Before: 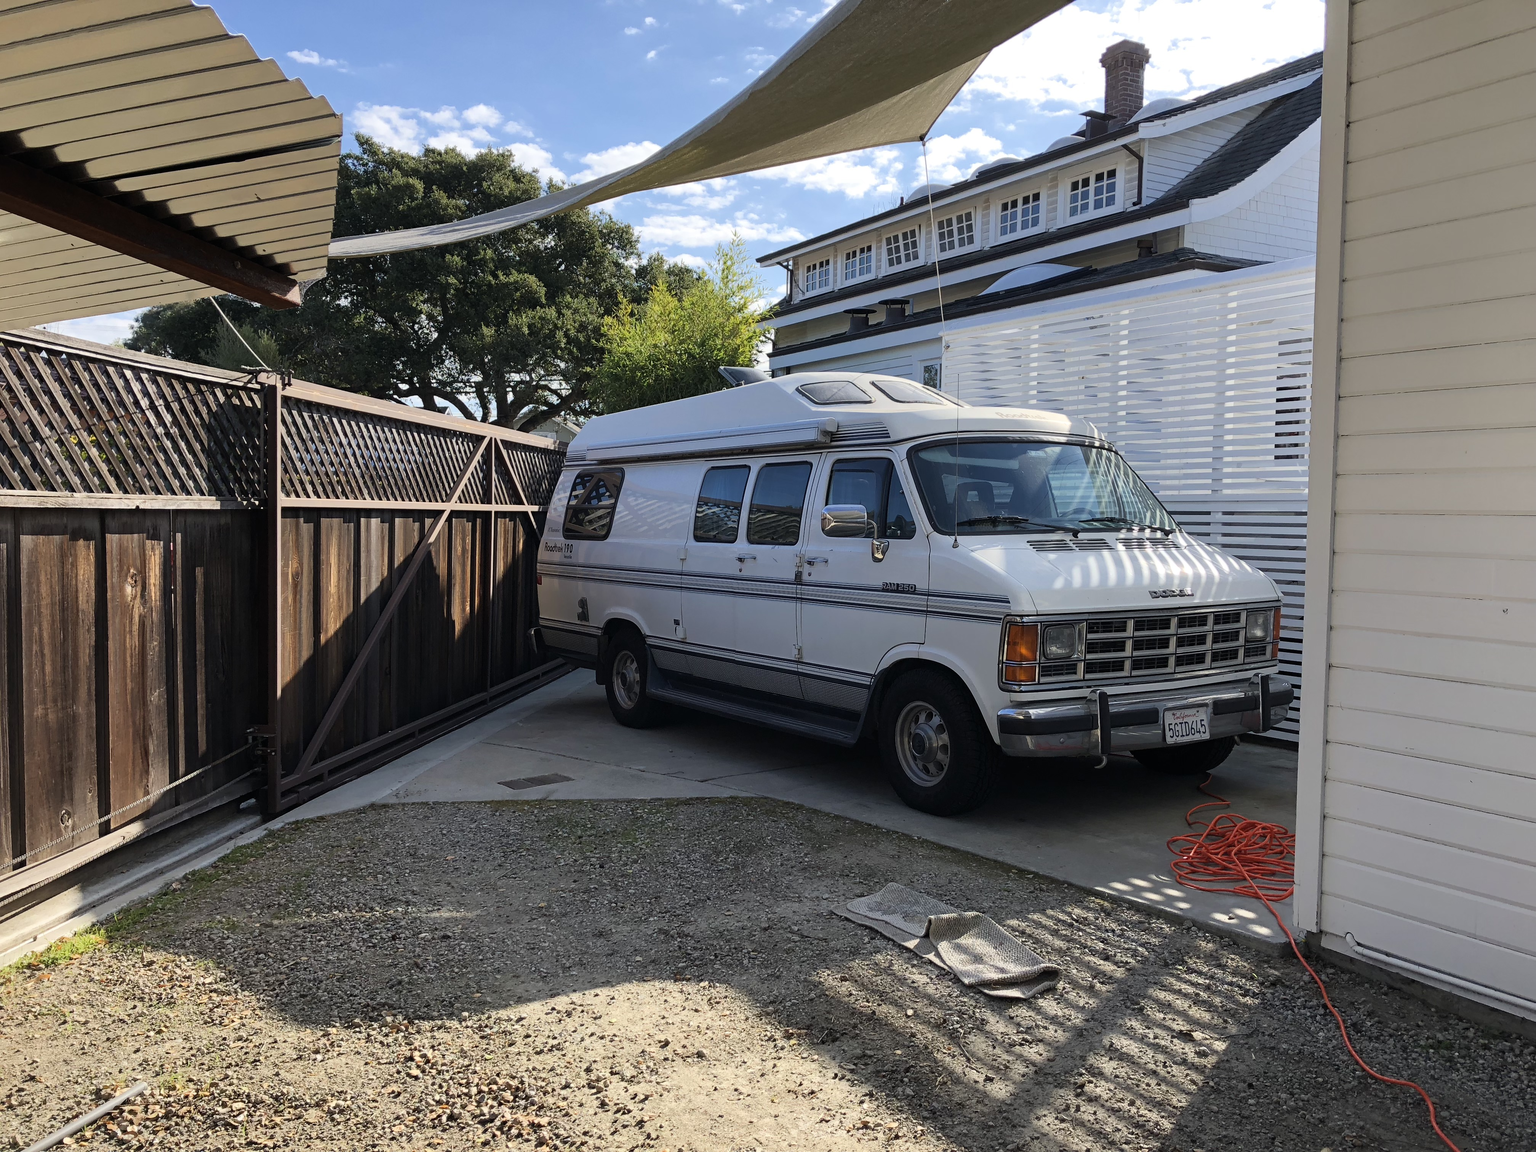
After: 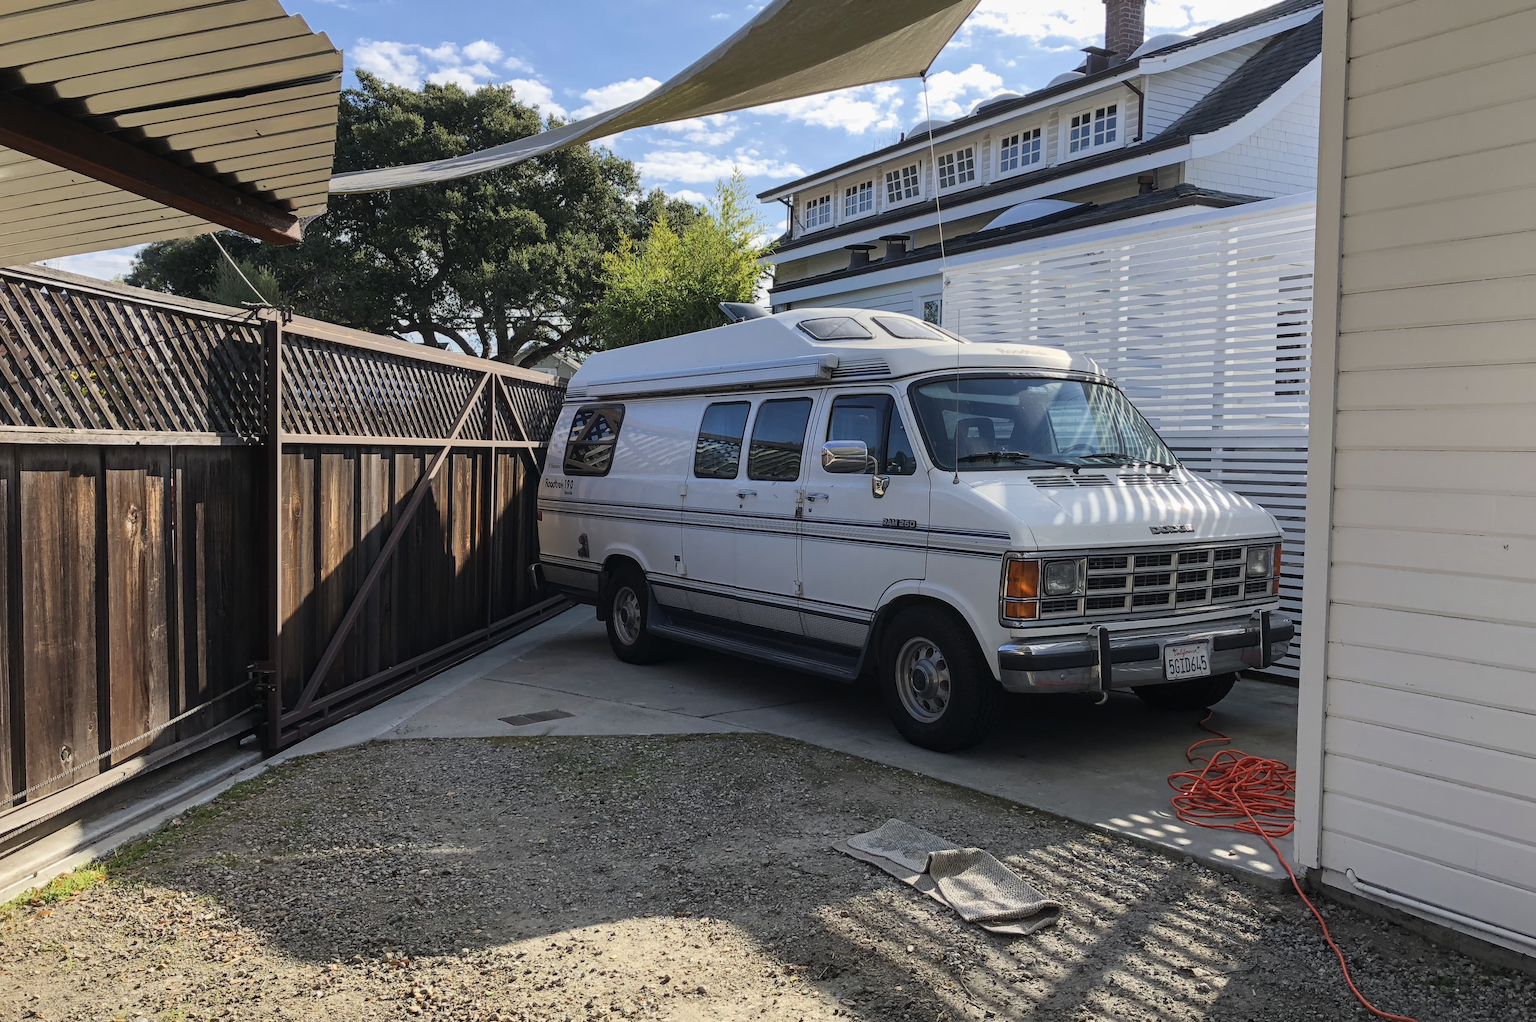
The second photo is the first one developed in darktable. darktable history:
local contrast: detail 110%
crop and rotate: top 5.609%, bottom 5.609%
